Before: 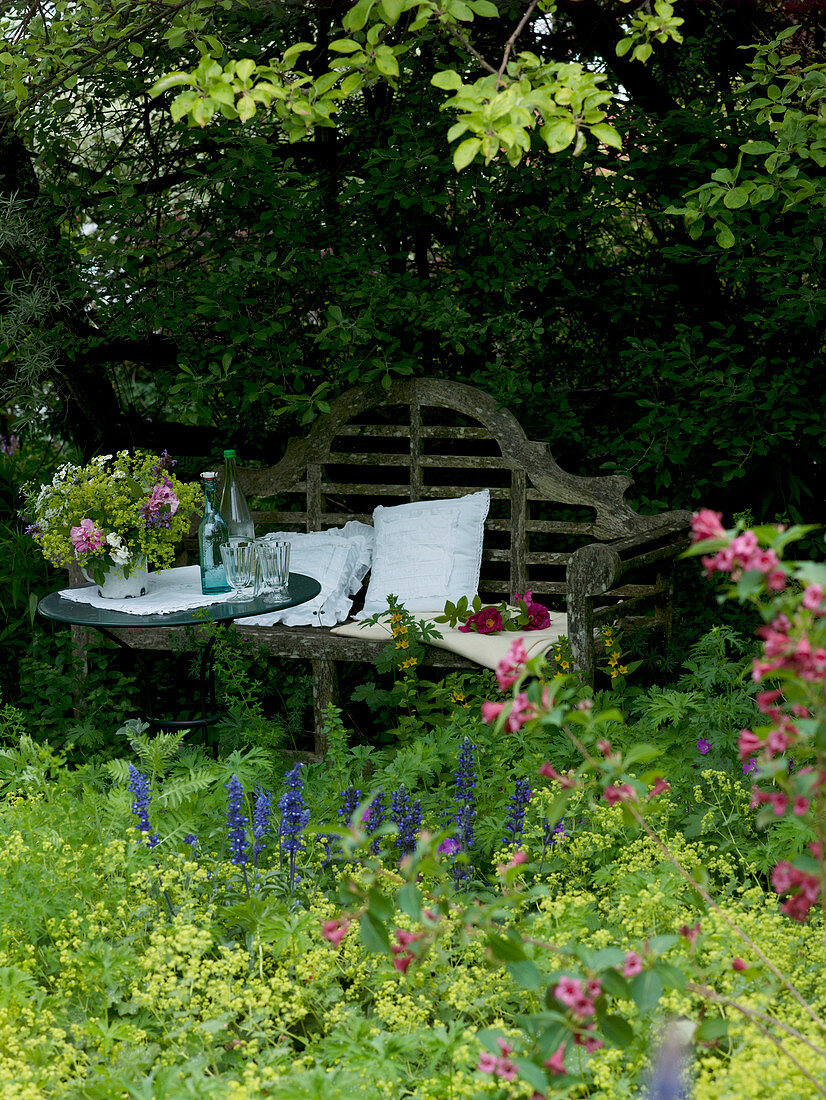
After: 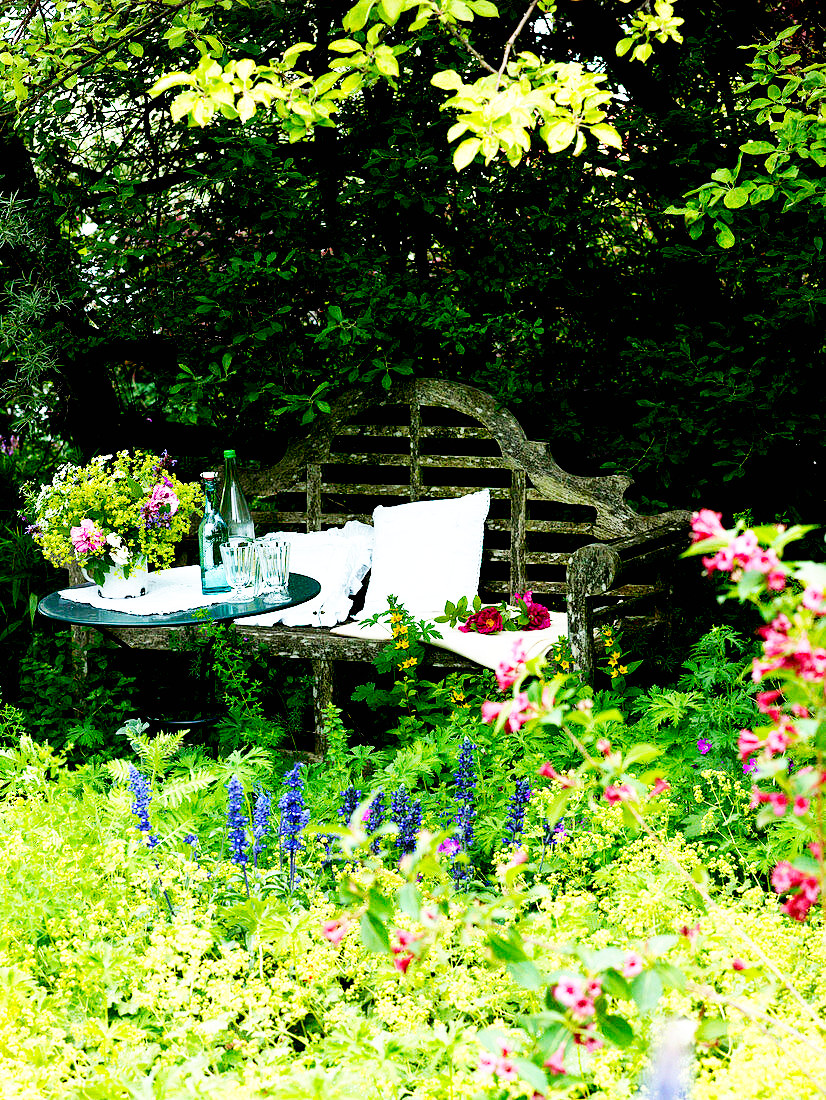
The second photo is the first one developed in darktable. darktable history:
exposure: black level correction 0.012, exposure 0.698 EV, compensate exposure bias true, compensate highlight preservation false
base curve: curves: ch0 [(0, 0) (0.007, 0.004) (0.027, 0.03) (0.046, 0.07) (0.207, 0.54) (0.442, 0.872) (0.673, 0.972) (1, 1)], preserve colors none
